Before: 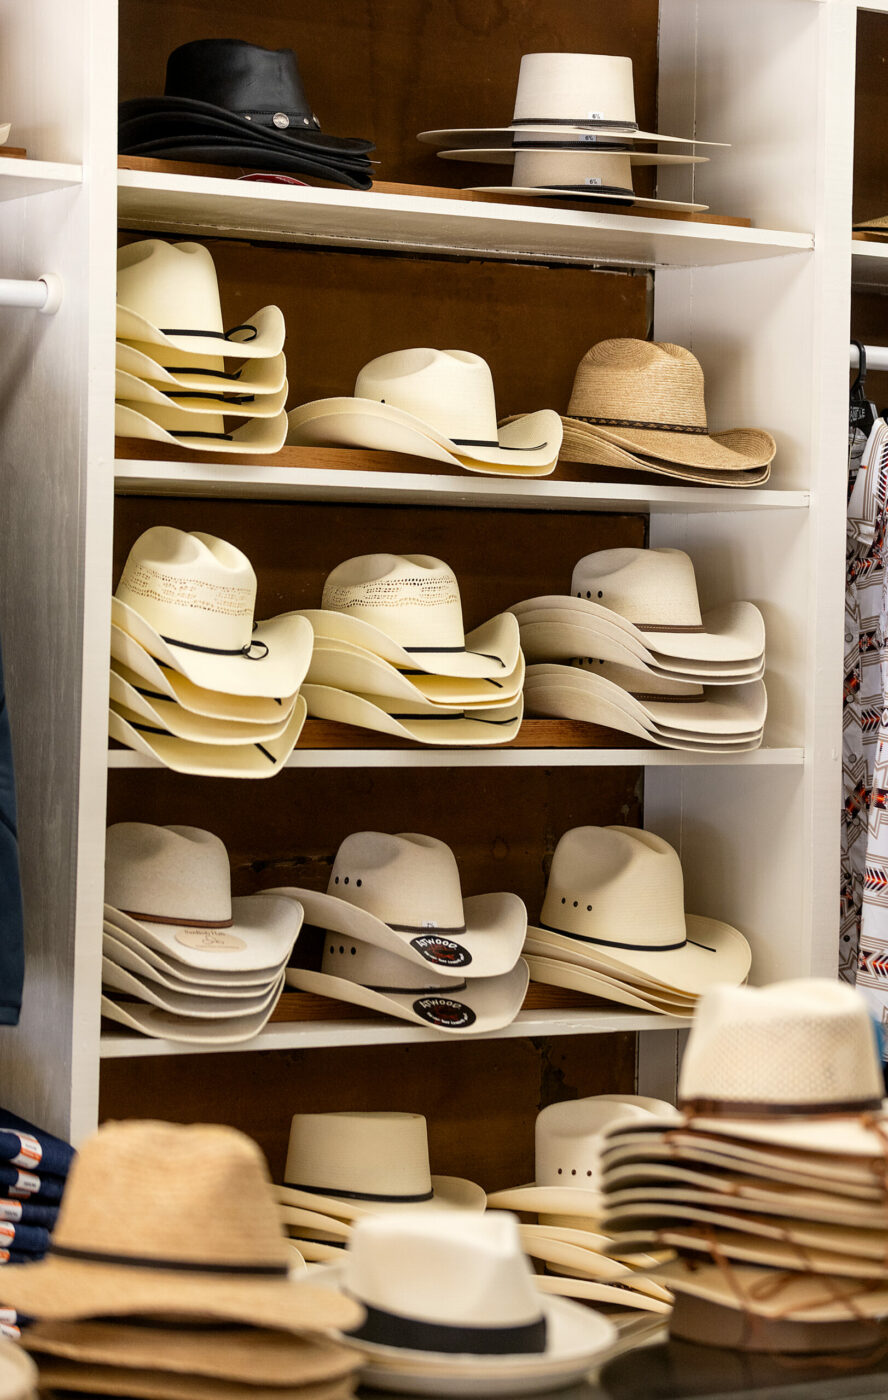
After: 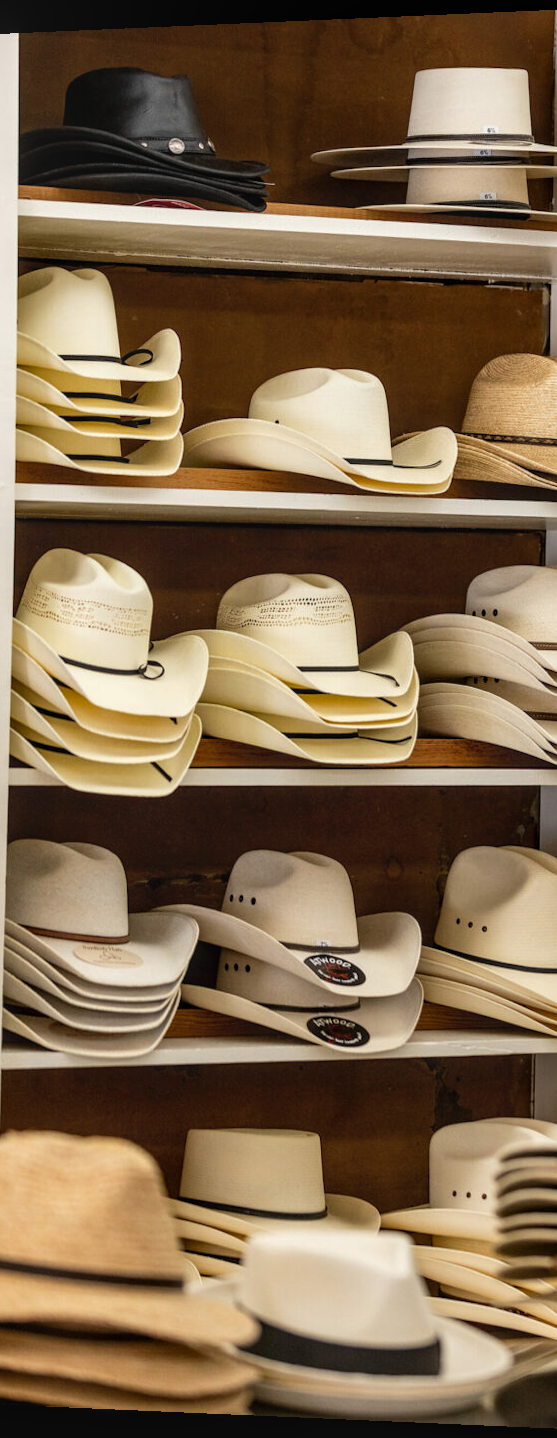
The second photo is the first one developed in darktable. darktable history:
crop: left 10.644%, right 26.528%
local contrast: detail 117%
rotate and perspective: lens shift (horizontal) -0.055, automatic cropping off
